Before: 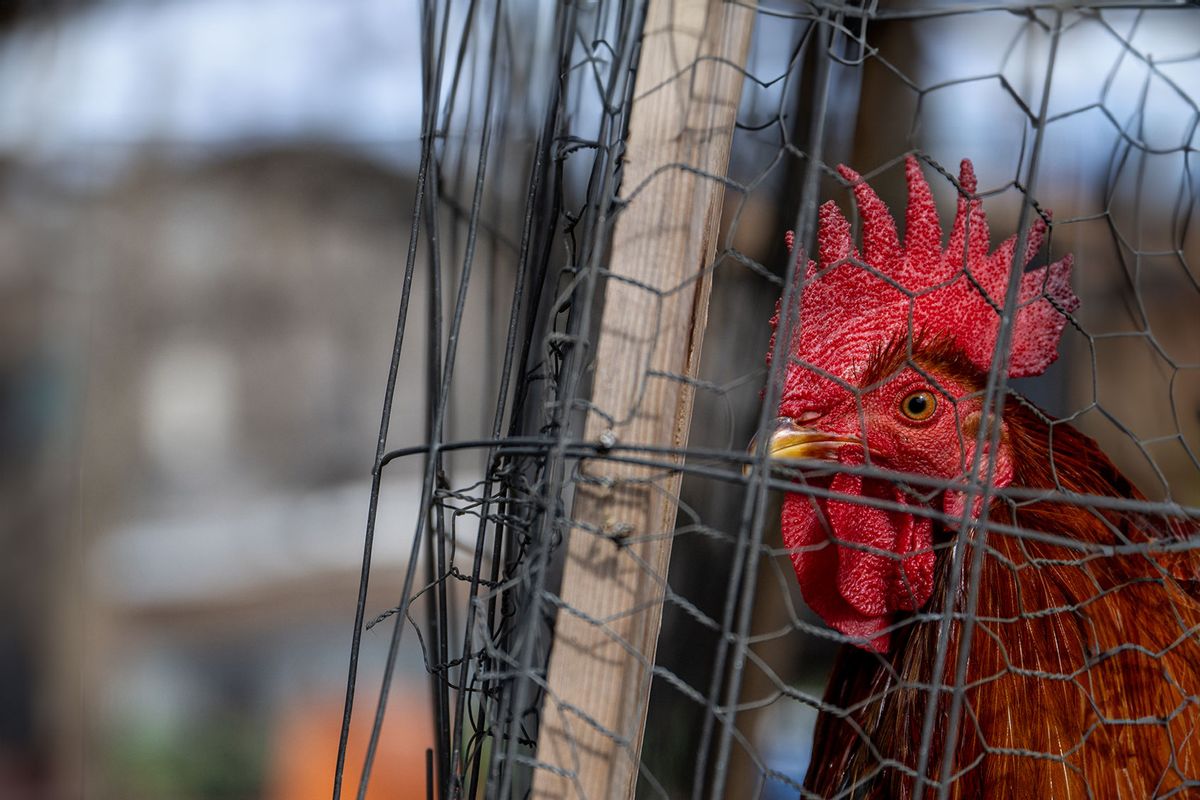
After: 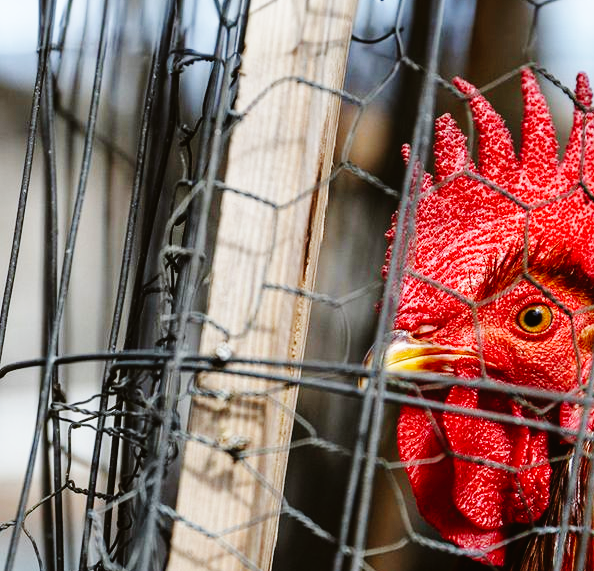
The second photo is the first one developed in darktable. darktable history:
crop: left 32.075%, top 10.976%, right 18.355%, bottom 17.596%
contrast brightness saturation: saturation -0.05
base curve: curves: ch0 [(0, 0) (0, 0) (0.002, 0.001) (0.008, 0.003) (0.019, 0.011) (0.037, 0.037) (0.064, 0.11) (0.102, 0.232) (0.152, 0.379) (0.216, 0.524) (0.296, 0.665) (0.394, 0.789) (0.512, 0.881) (0.651, 0.945) (0.813, 0.986) (1, 1)], preserve colors none
color balance: lift [1.004, 1.002, 1.002, 0.998], gamma [1, 1.007, 1.002, 0.993], gain [1, 0.977, 1.013, 1.023], contrast -3.64%
local contrast: mode bilateral grid, contrast 100, coarseness 100, detail 94%, midtone range 0.2
